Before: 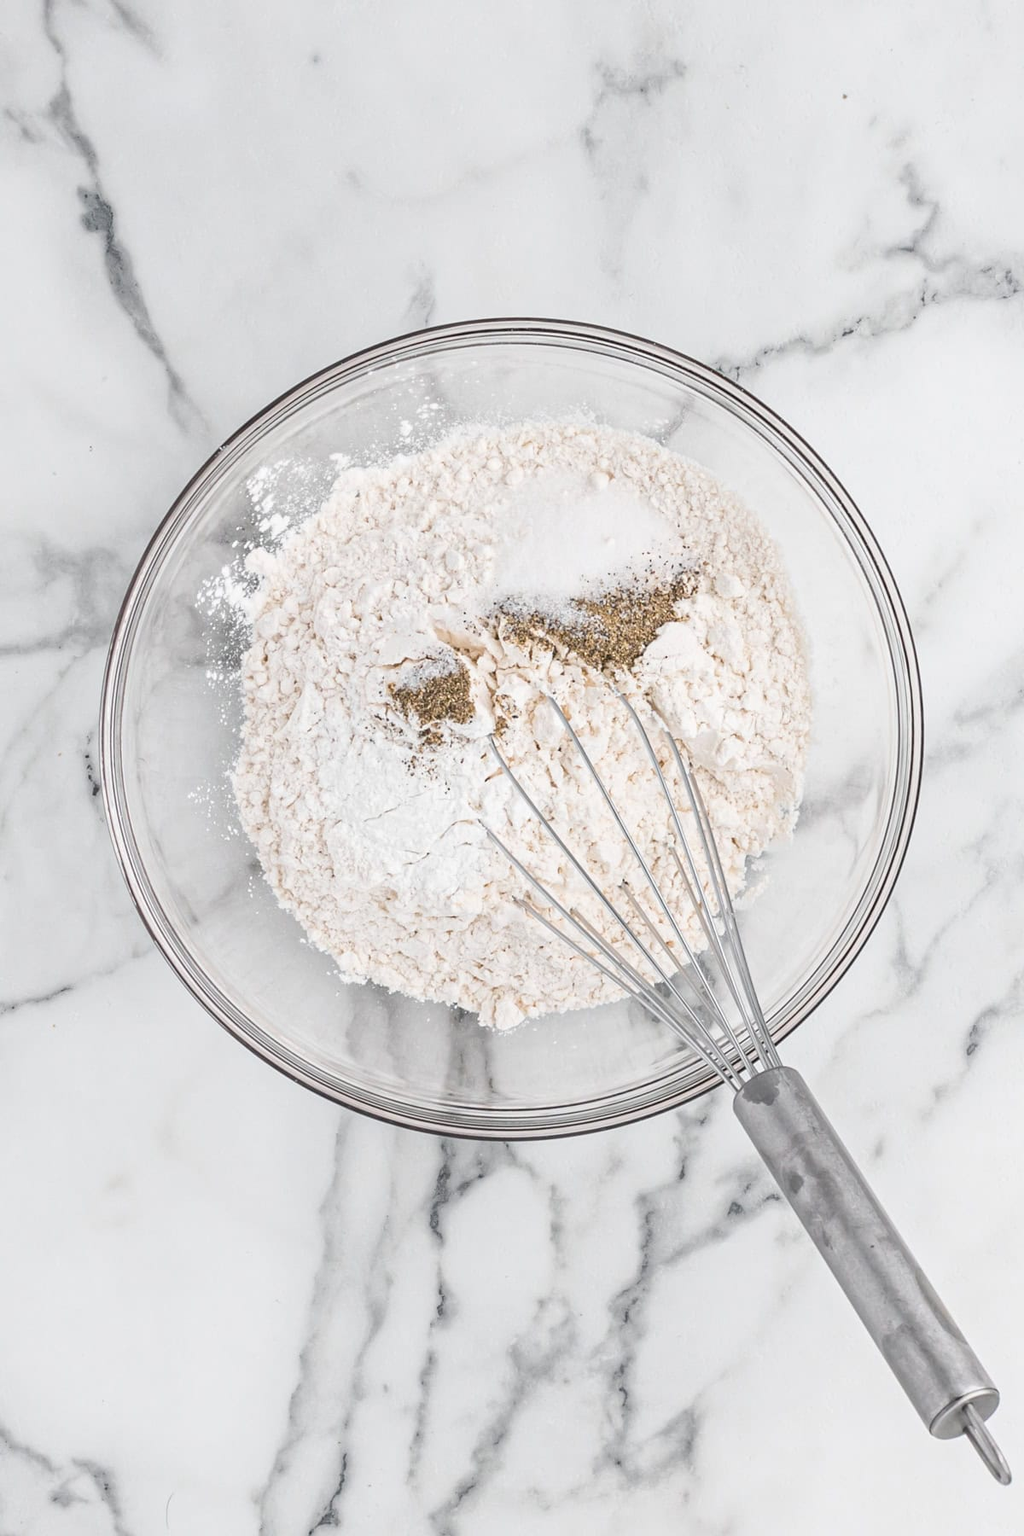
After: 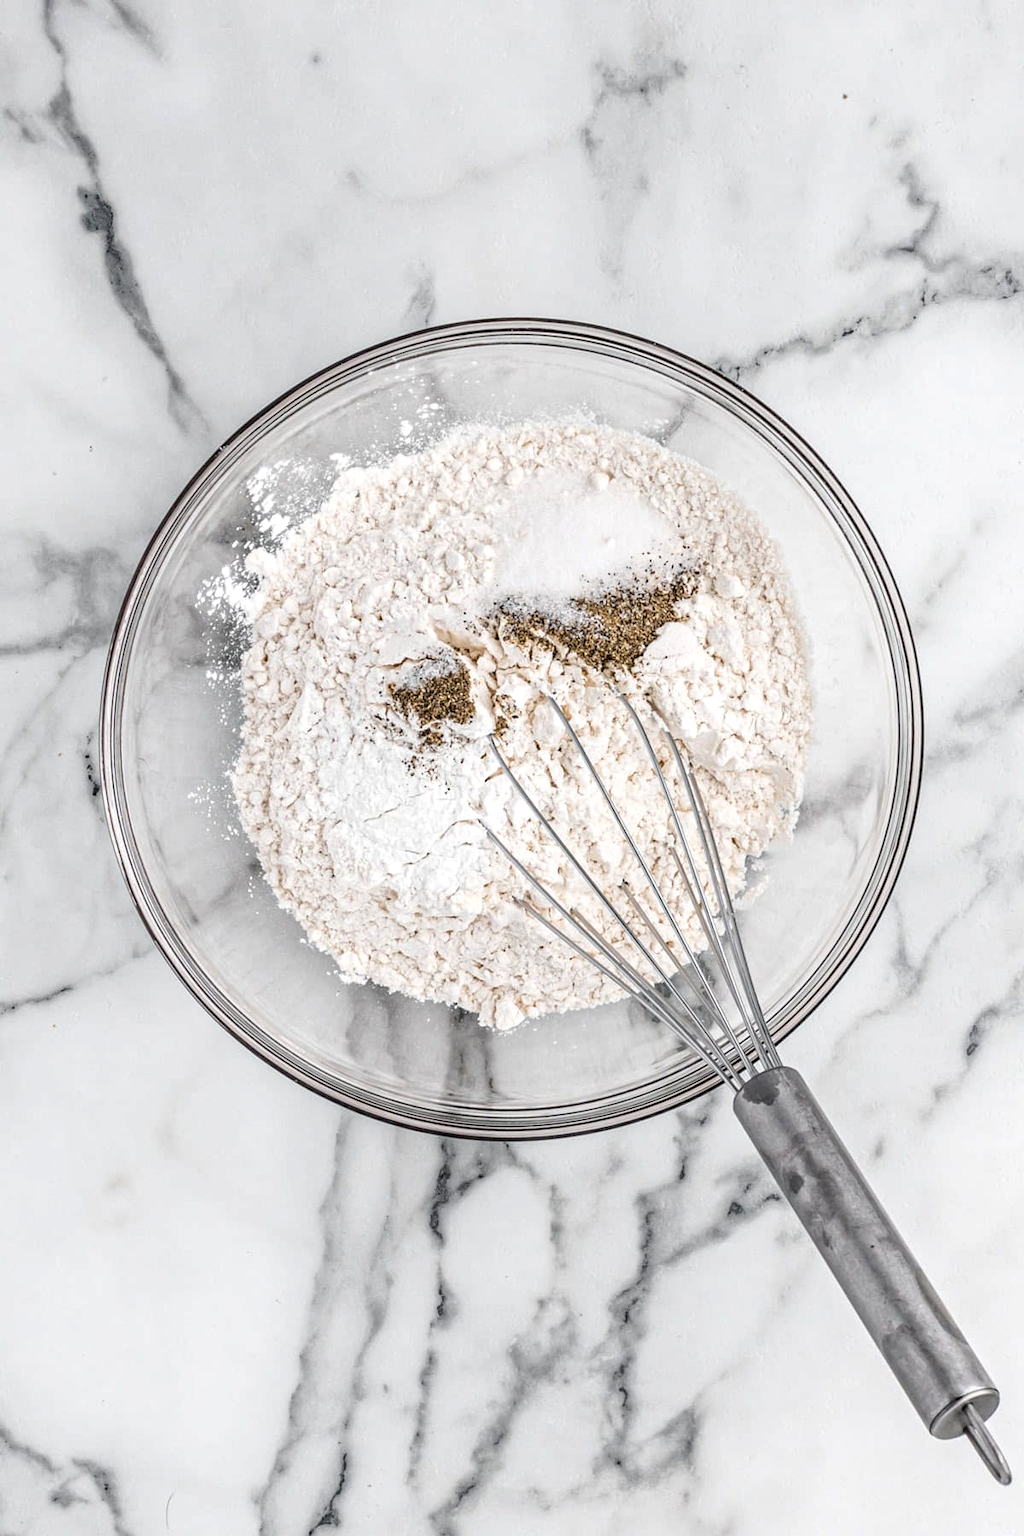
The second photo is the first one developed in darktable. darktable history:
color balance rgb: linear chroma grading › global chroma 0.312%, perceptual saturation grading › global saturation -0.144%, global vibrance 20%
local contrast: highlights 60%, shadows 59%, detail 160%
